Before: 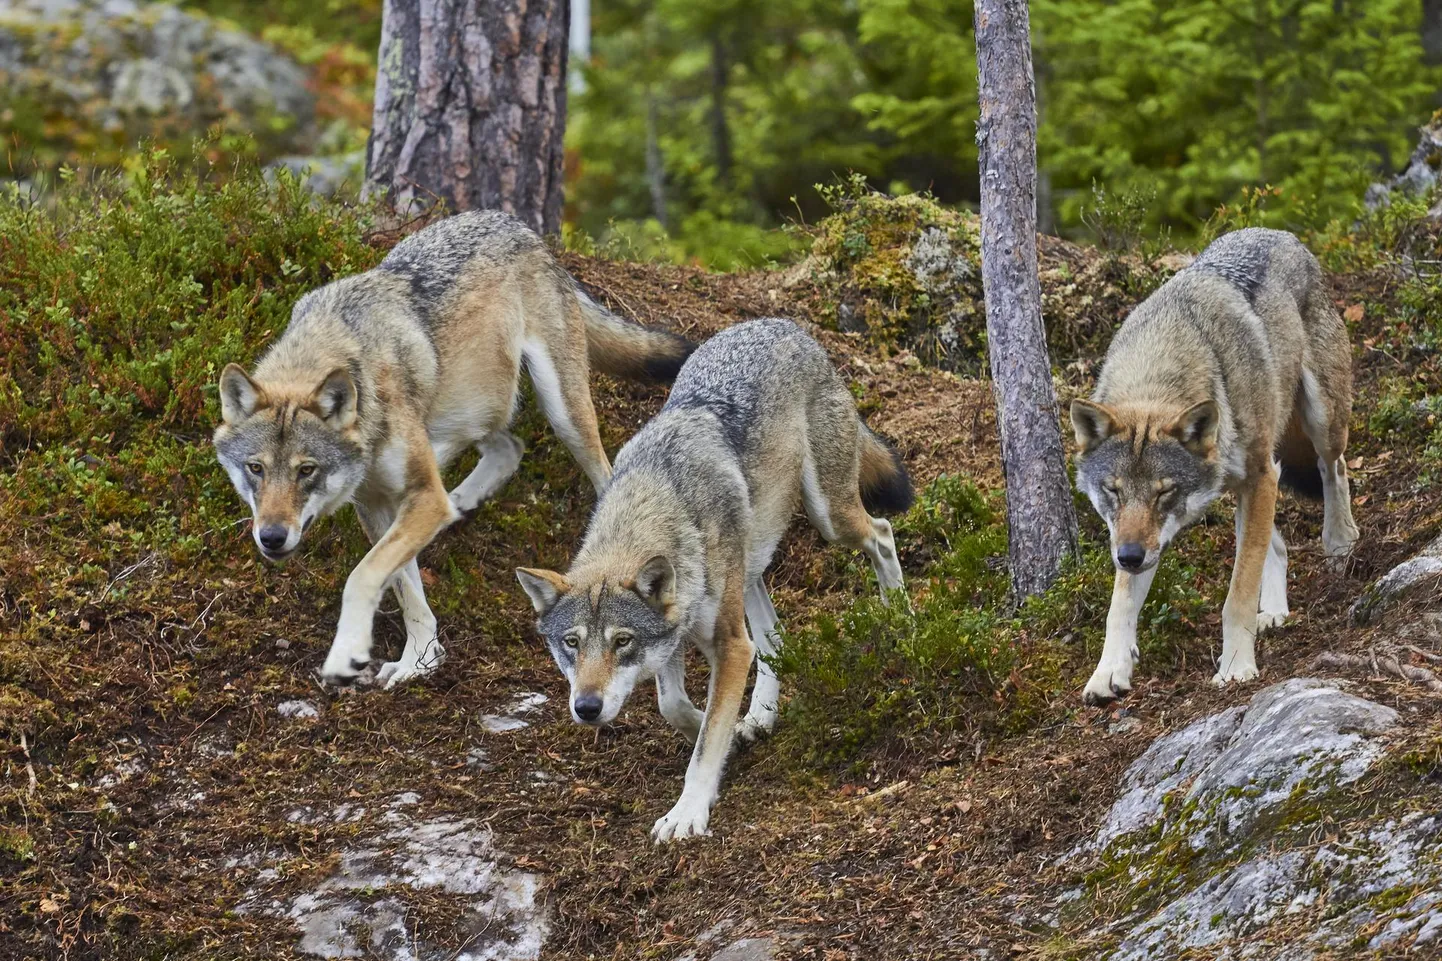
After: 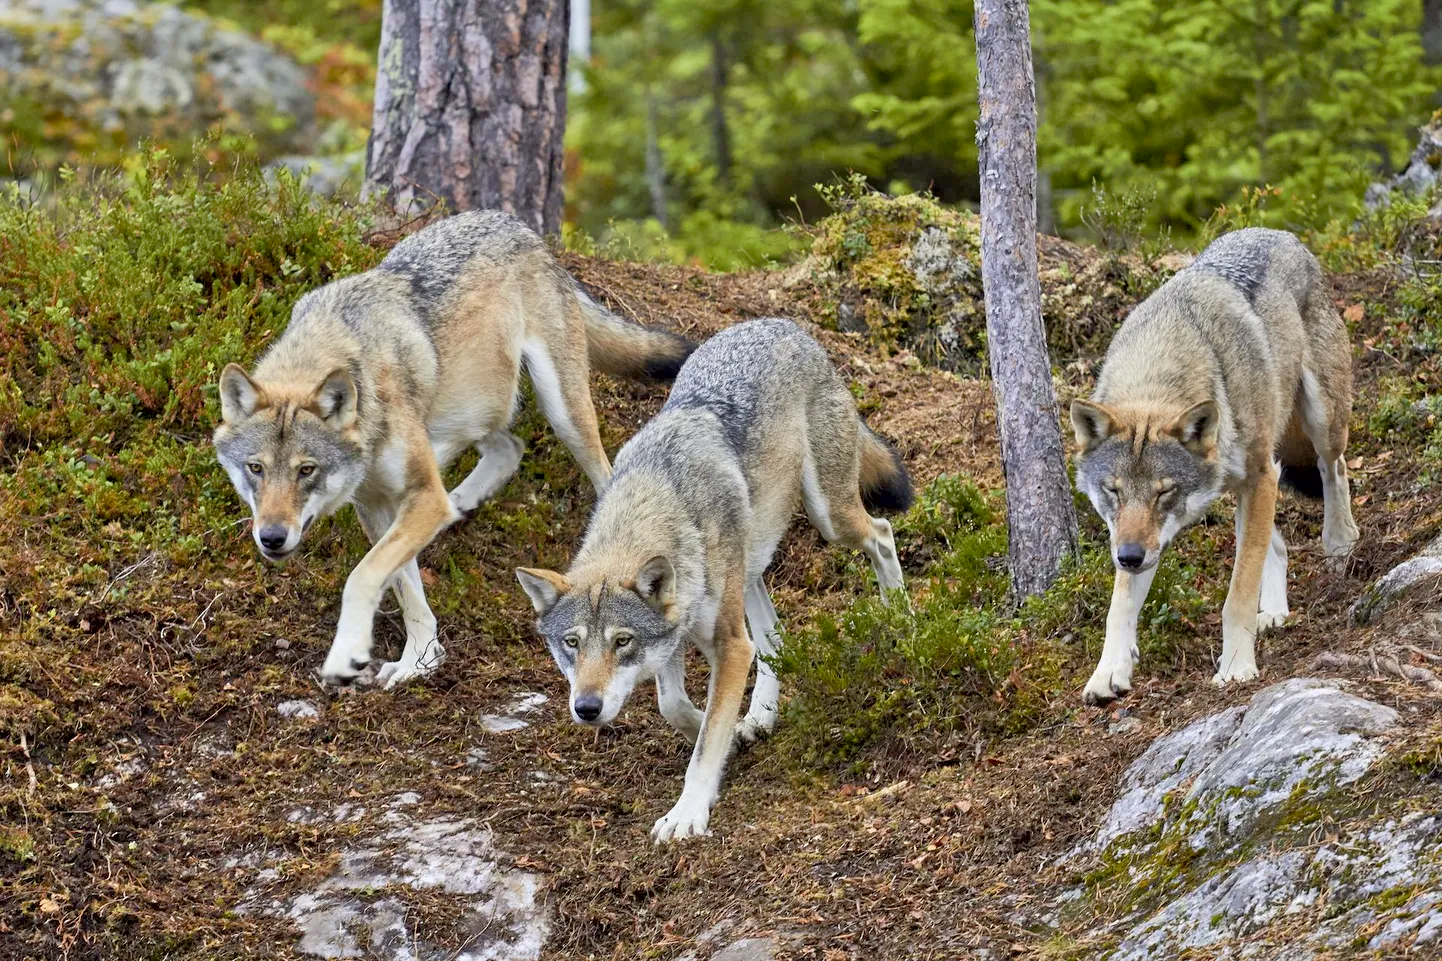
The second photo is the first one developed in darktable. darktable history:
contrast brightness saturation: brightness 0.13
sharpen: radius 2.883, amount 0.868, threshold 47.523
exposure: black level correction 0.009, exposure 0.119 EV, compensate highlight preservation false
